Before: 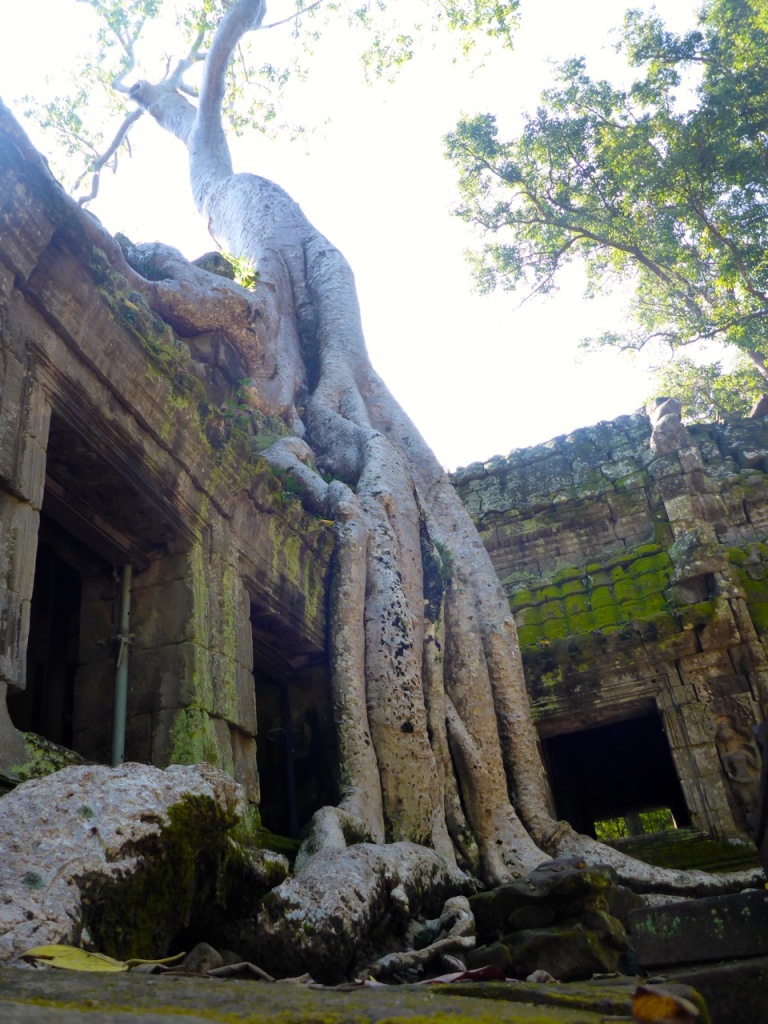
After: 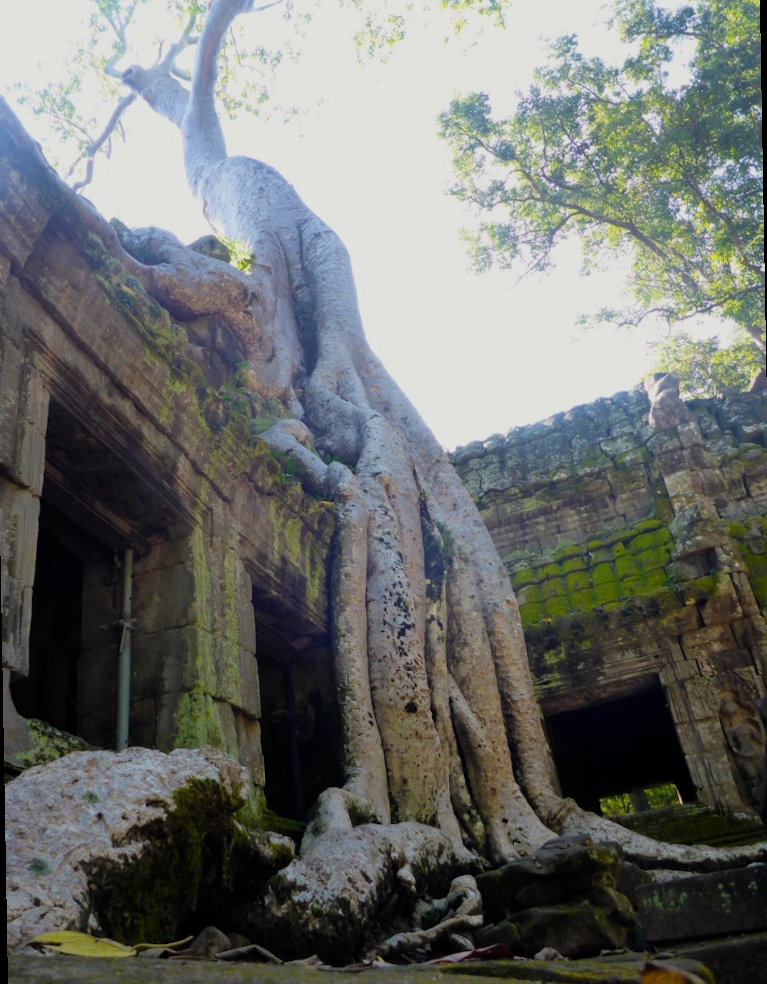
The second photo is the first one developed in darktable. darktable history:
filmic rgb: black relative exposure -15 EV, white relative exposure 3 EV, threshold 6 EV, target black luminance 0%, hardness 9.27, latitude 99%, contrast 0.912, shadows ↔ highlights balance 0.505%, add noise in highlights 0, color science v3 (2019), use custom middle-gray values true, iterations of high-quality reconstruction 0, contrast in highlights soft, enable highlight reconstruction true
rotate and perspective: rotation -1°, crop left 0.011, crop right 0.989, crop top 0.025, crop bottom 0.975
